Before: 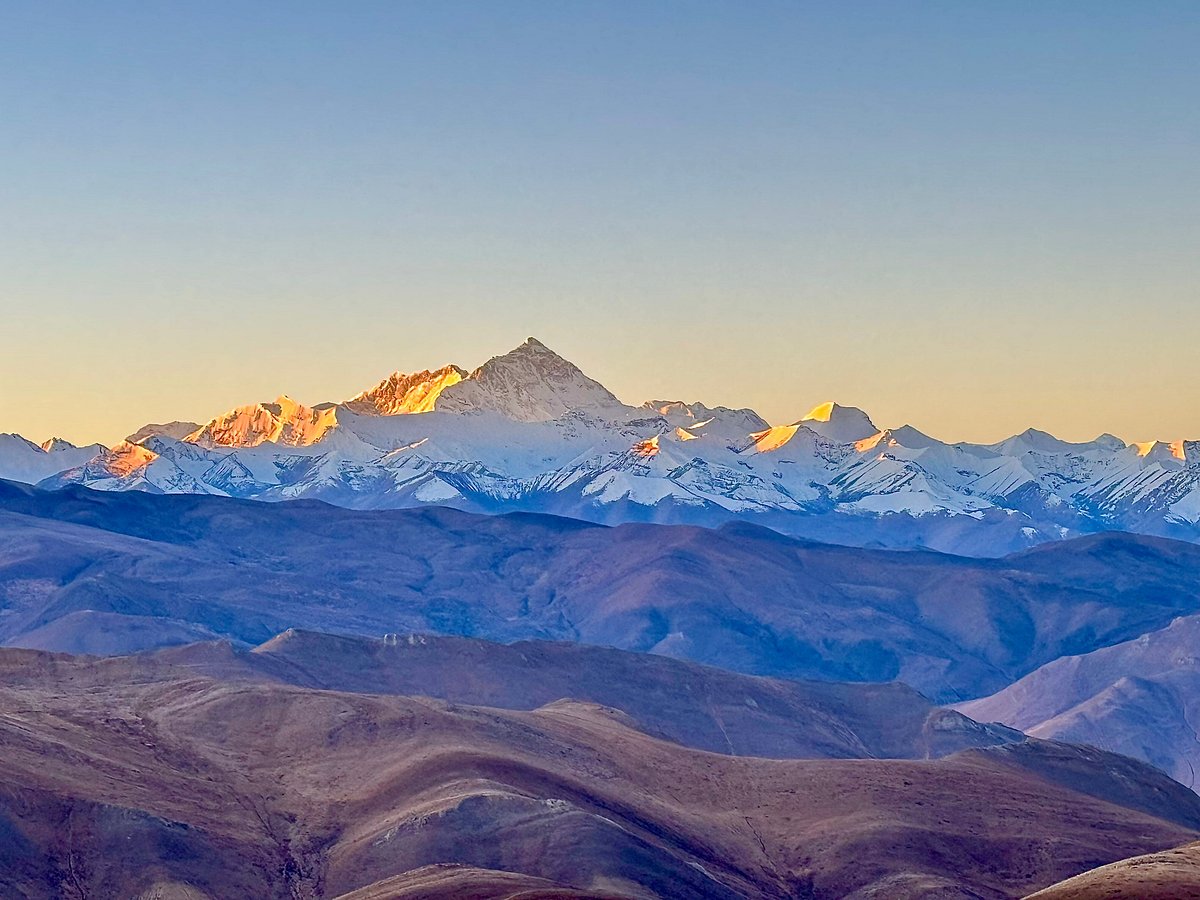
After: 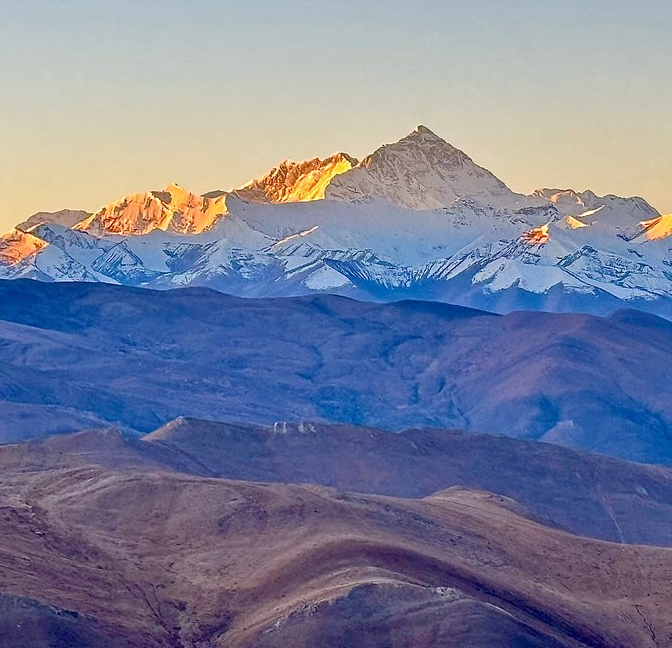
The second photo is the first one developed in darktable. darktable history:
crop: left 9.243%, top 23.581%, right 34.737%, bottom 4.338%
